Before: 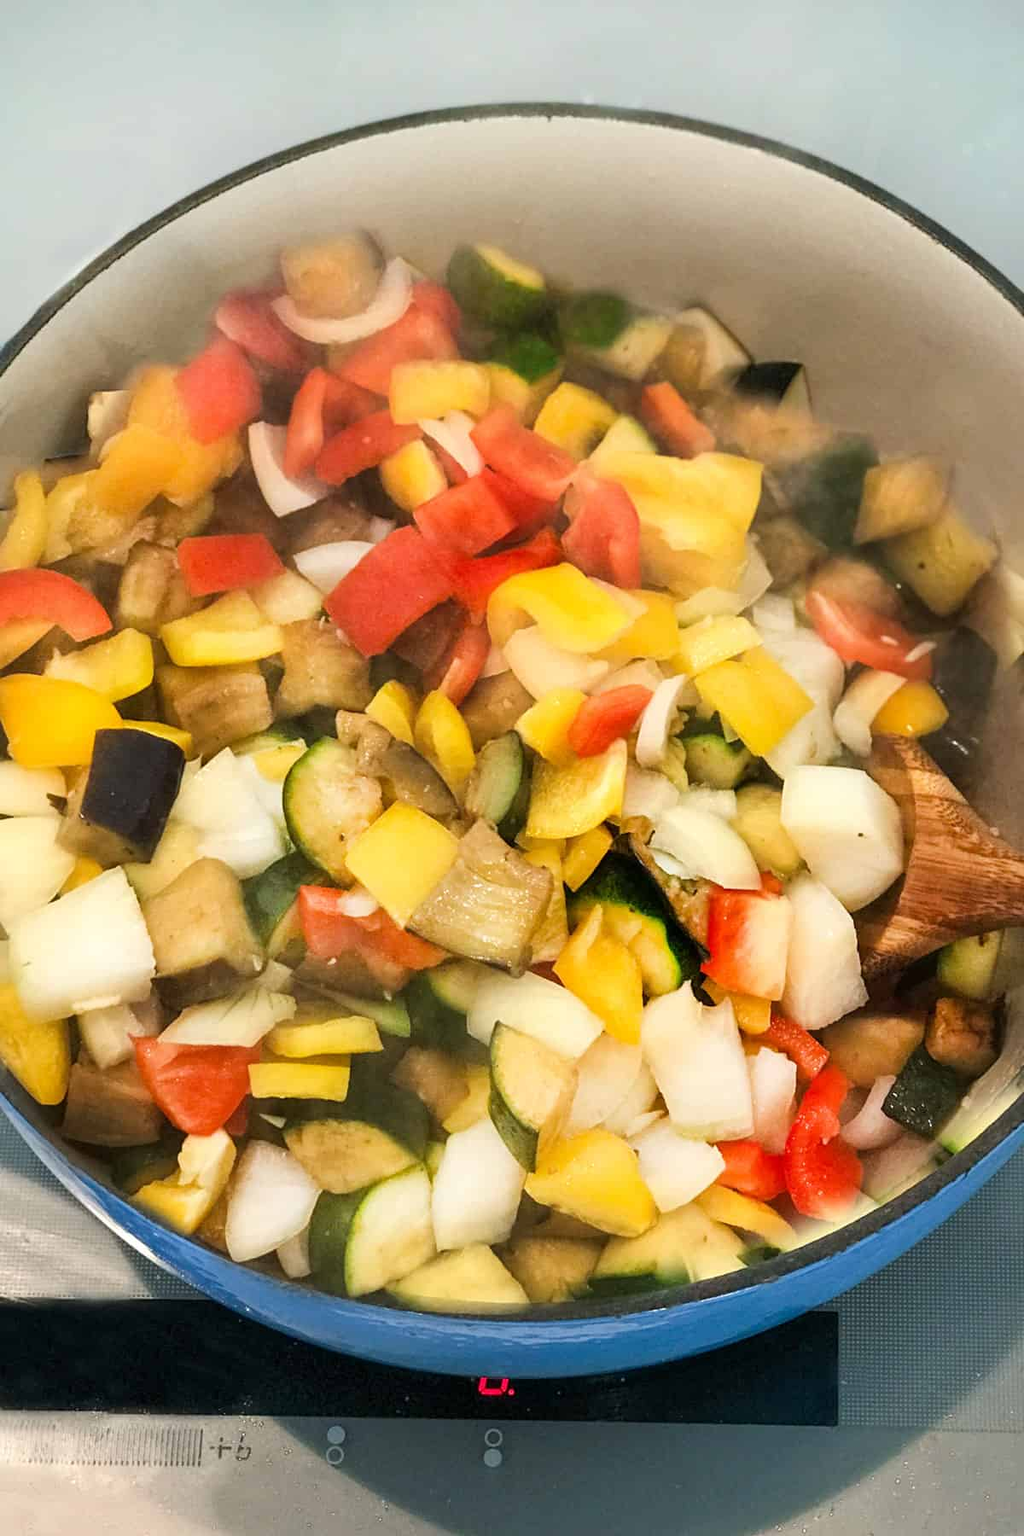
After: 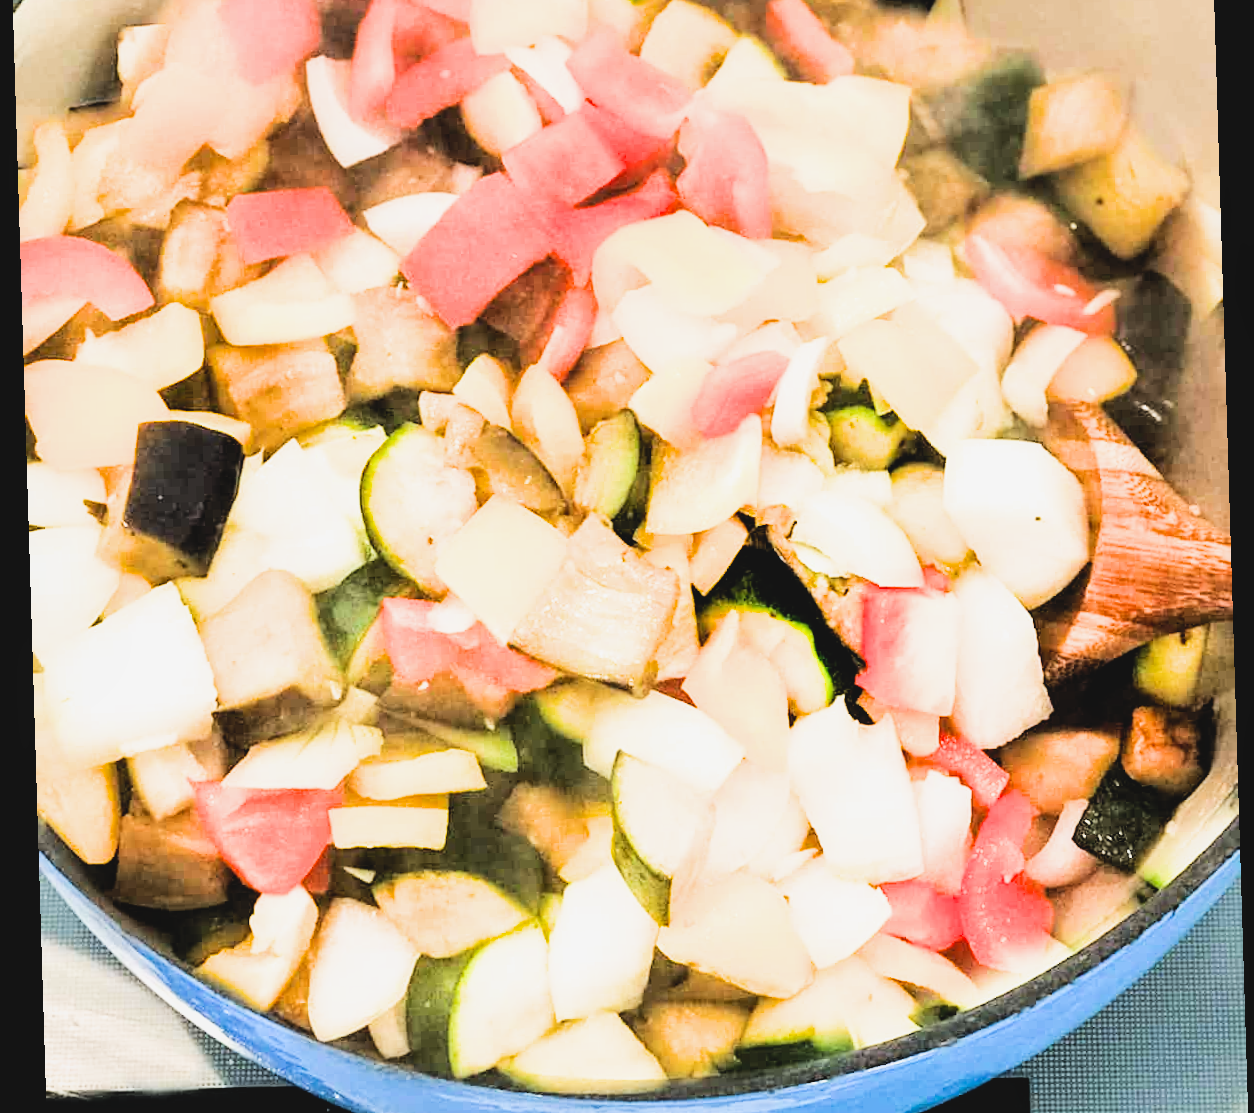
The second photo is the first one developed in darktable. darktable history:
filmic rgb: black relative exposure -5 EV, hardness 2.88, contrast 1.3, highlights saturation mix -30%
rotate and perspective: rotation -1.75°, automatic cropping off
crop and rotate: top 25.357%, bottom 13.942%
tone equalizer: -8 EV -0.75 EV, -7 EV -0.7 EV, -6 EV -0.6 EV, -5 EV -0.4 EV, -3 EV 0.4 EV, -2 EV 0.6 EV, -1 EV 0.7 EV, +0 EV 0.75 EV, edges refinement/feathering 500, mask exposure compensation -1.57 EV, preserve details no
exposure: black level correction 0, exposure 0.95 EV, compensate exposure bias true, compensate highlight preservation false
local contrast: highlights 100%, shadows 100%, detail 120%, midtone range 0.2
contrast brightness saturation: contrast -0.1, brightness 0.05, saturation 0.08
